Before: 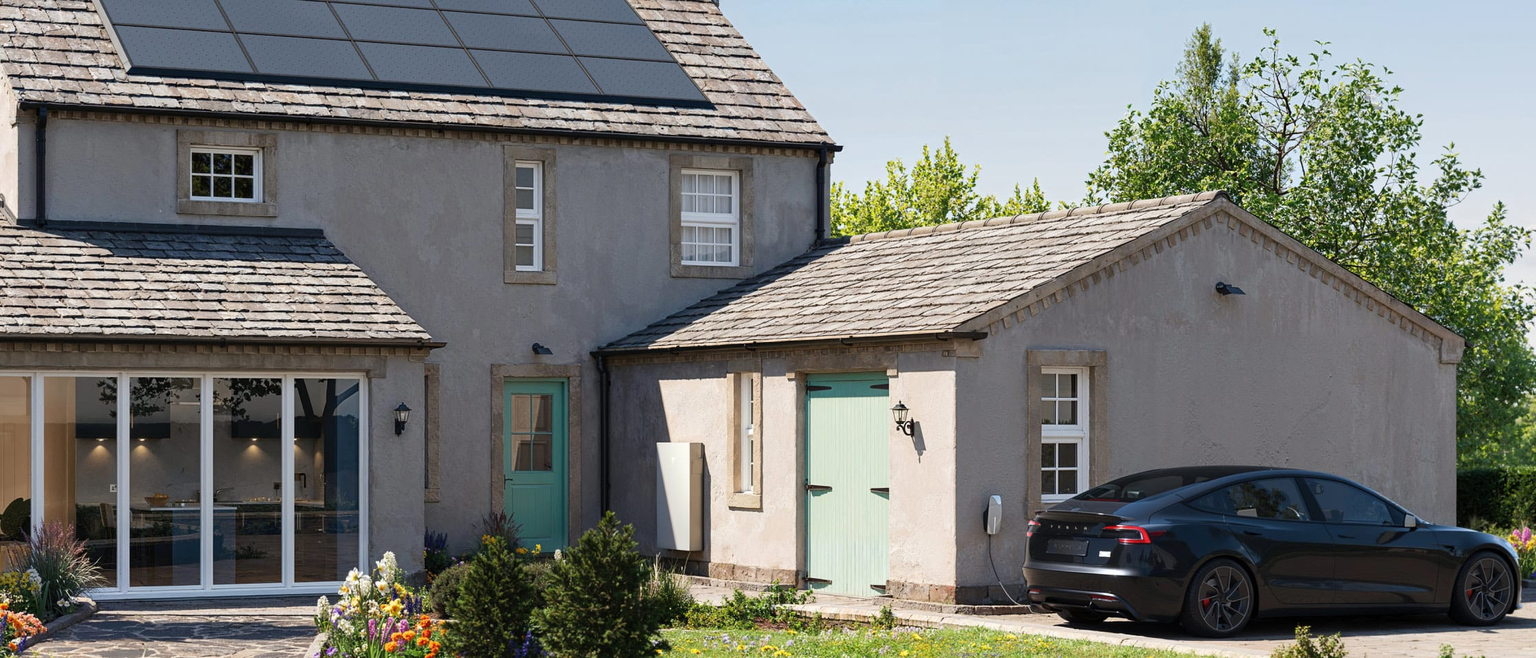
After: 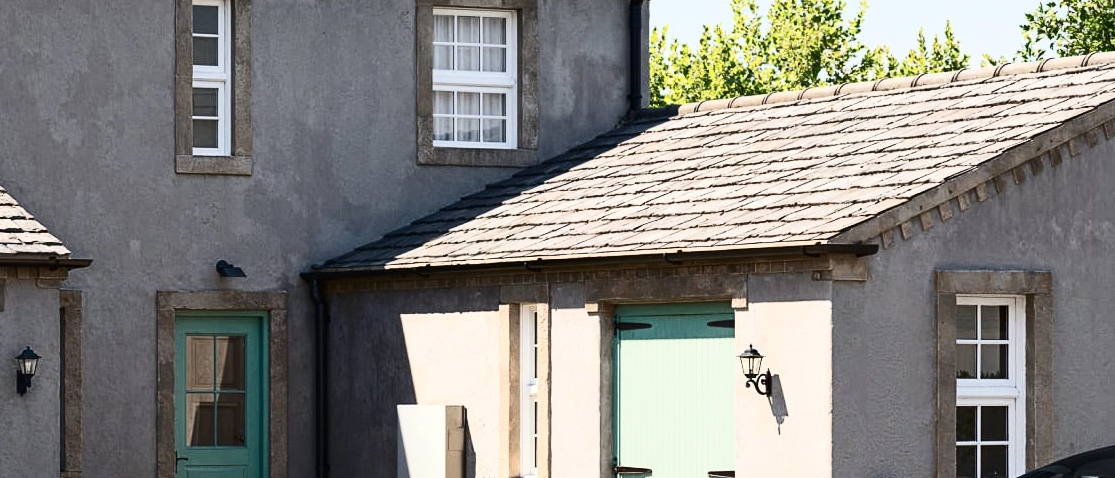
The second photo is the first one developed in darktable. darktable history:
contrast brightness saturation: contrast 0.39, brightness 0.1
crop: left 25%, top 25%, right 25%, bottom 25%
